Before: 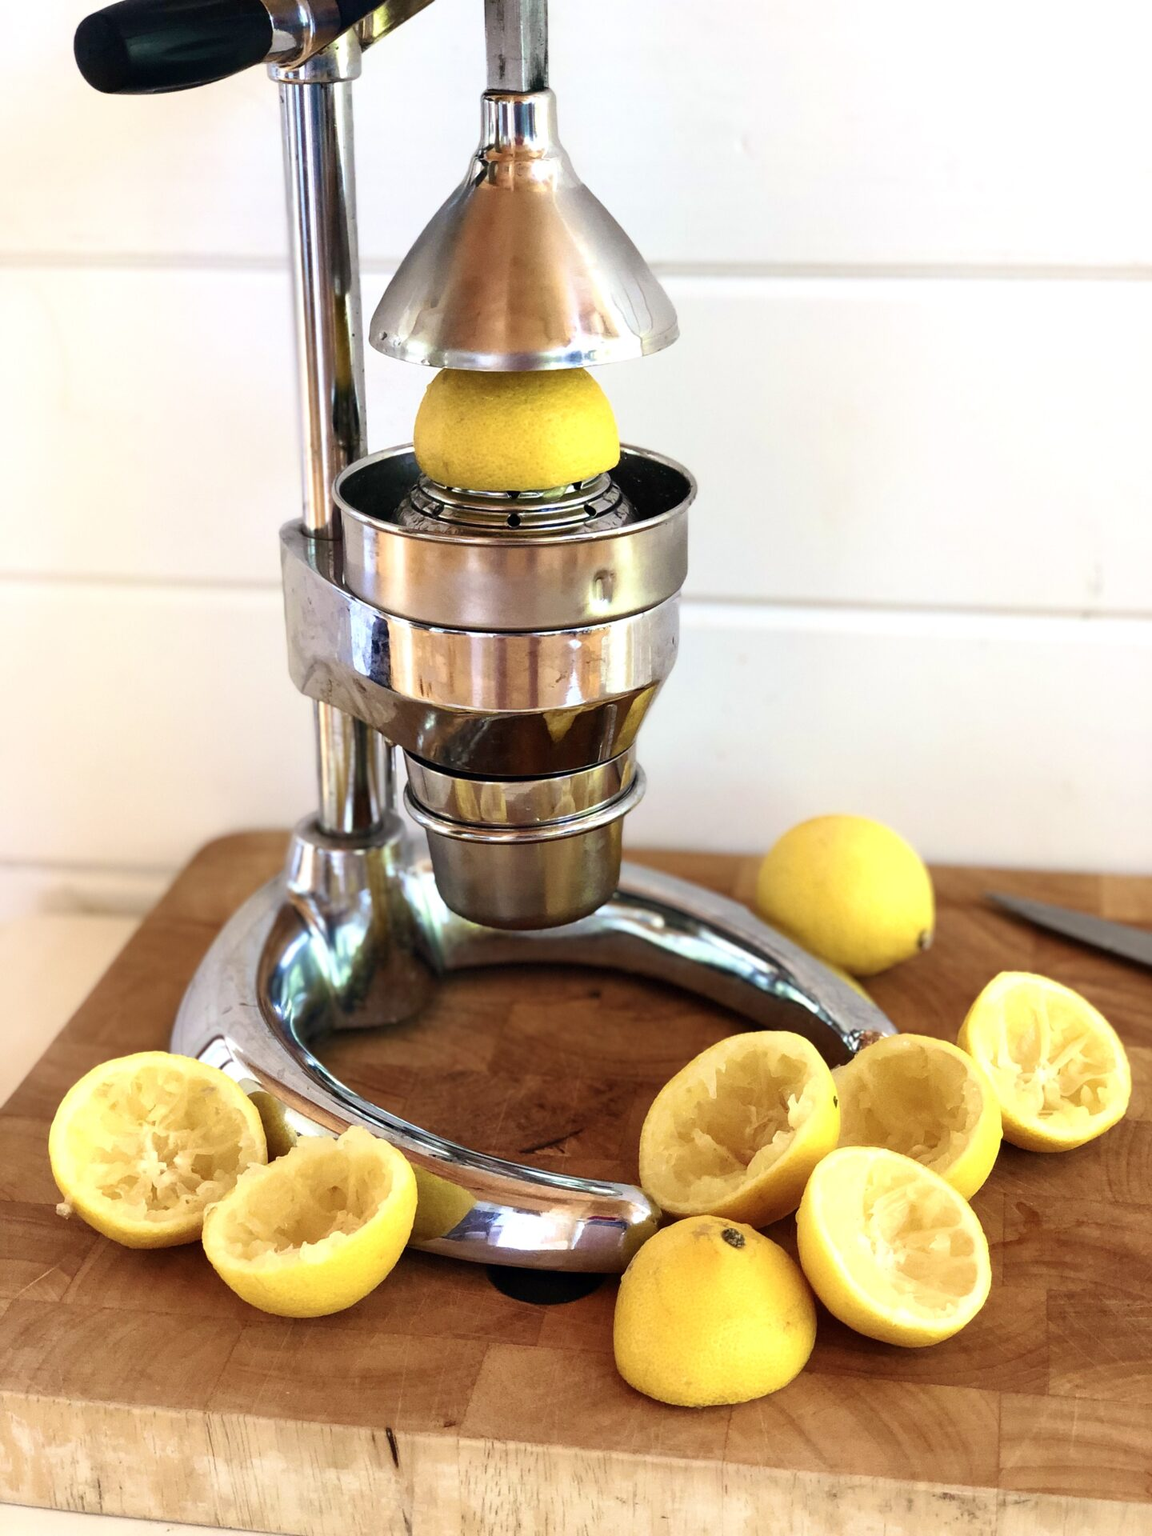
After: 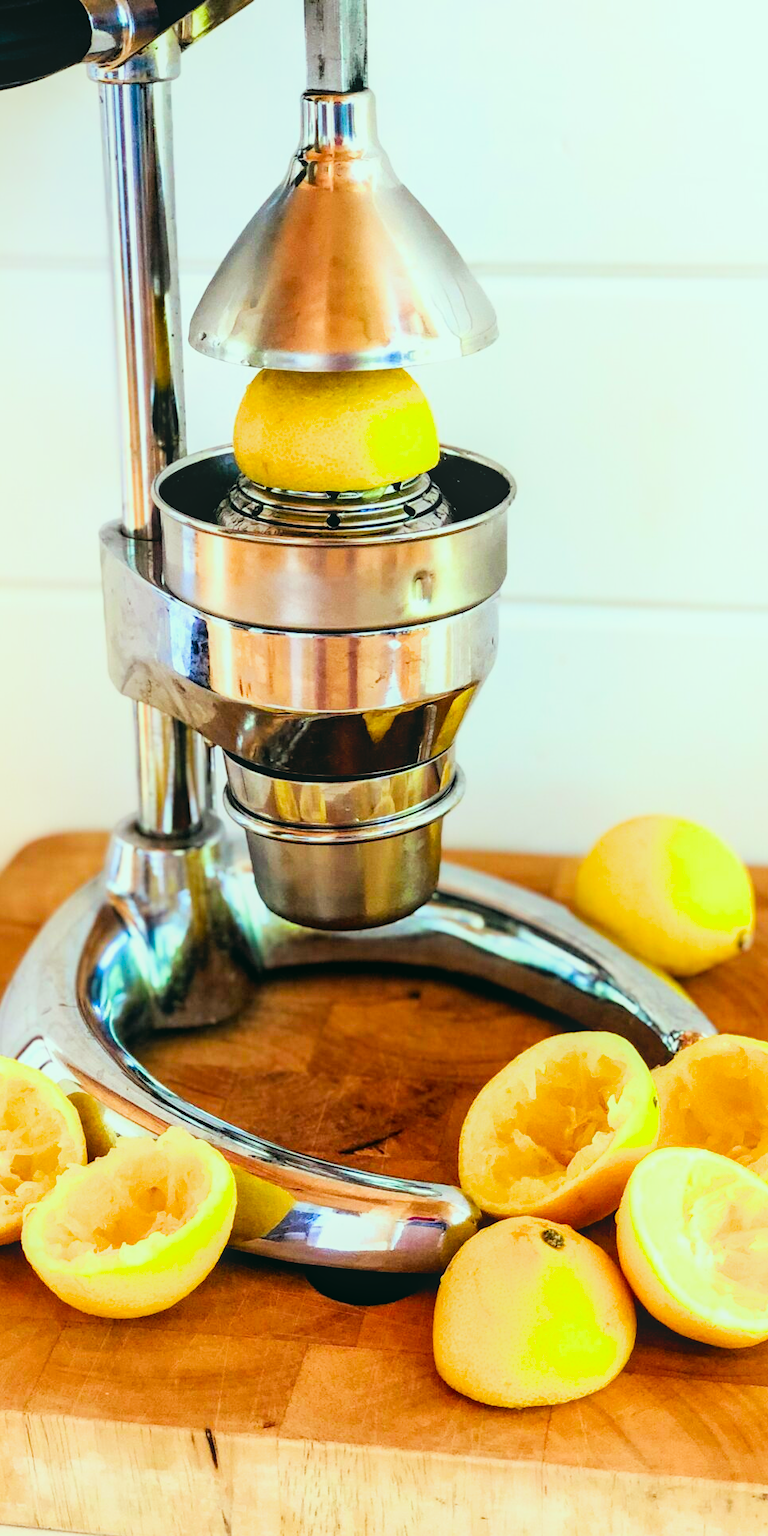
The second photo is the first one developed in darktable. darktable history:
crop and rotate: left 15.754%, right 17.579%
color correction: highlights a* -7.33, highlights b* 1.26, shadows a* -3.55, saturation 1.4
exposure: exposure 0.766 EV, compensate highlight preservation false
filmic rgb: black relative exposure -5 EV, hardness 2.88, contrast 1.3, highlights saturation mix -10%
local contrast: detail 110%
